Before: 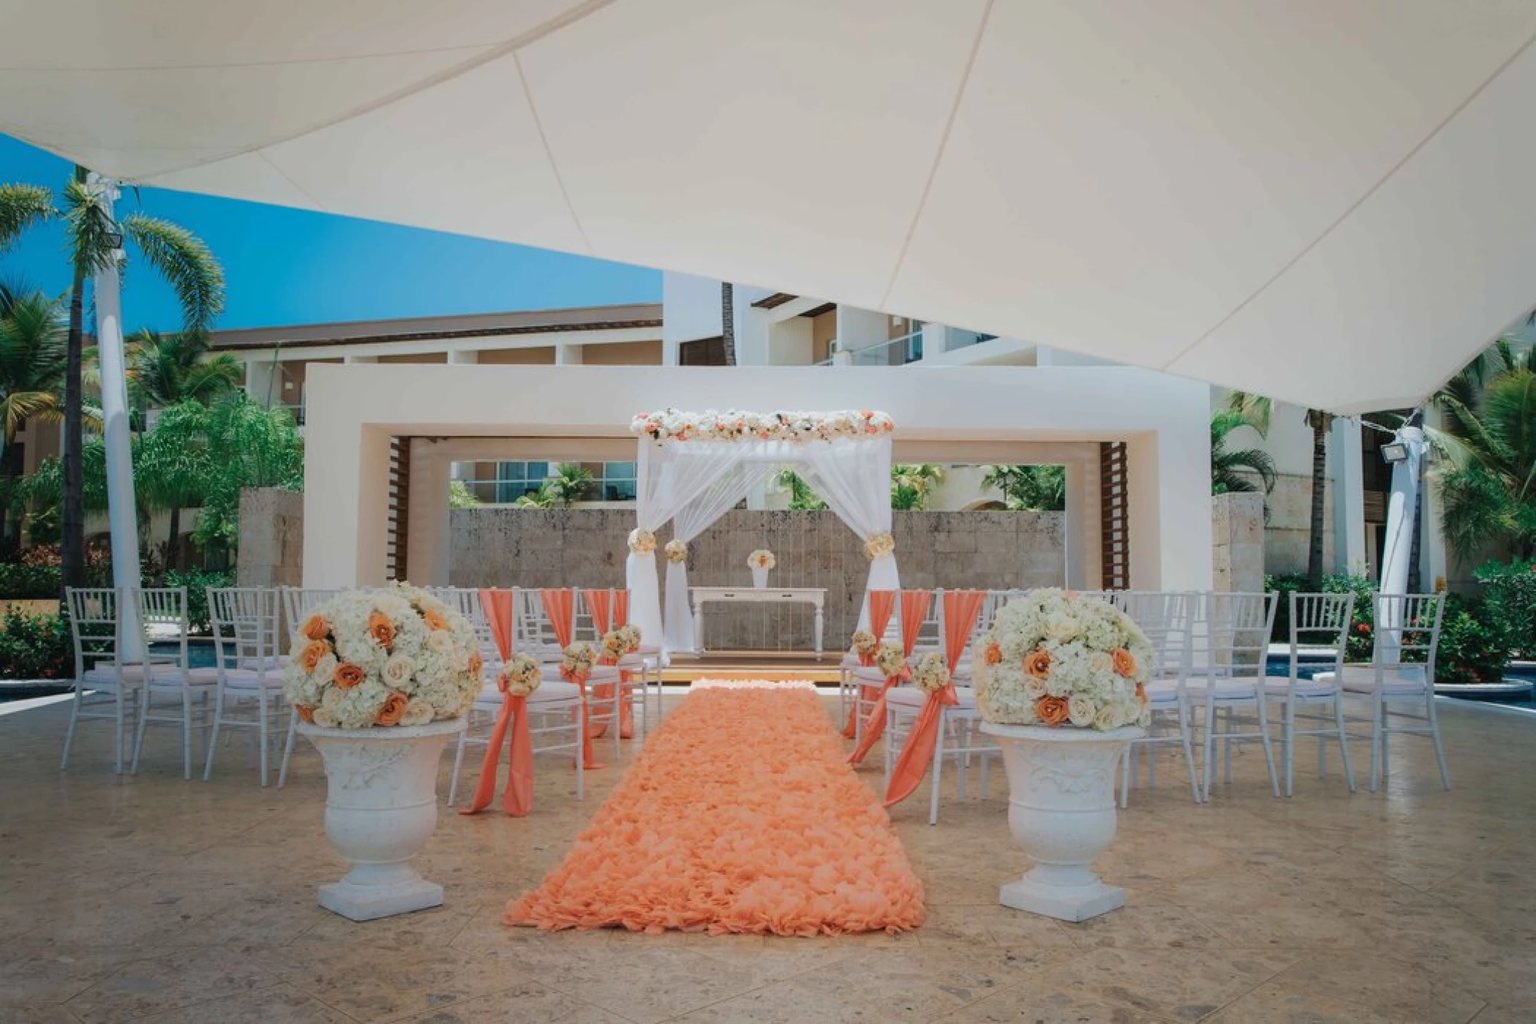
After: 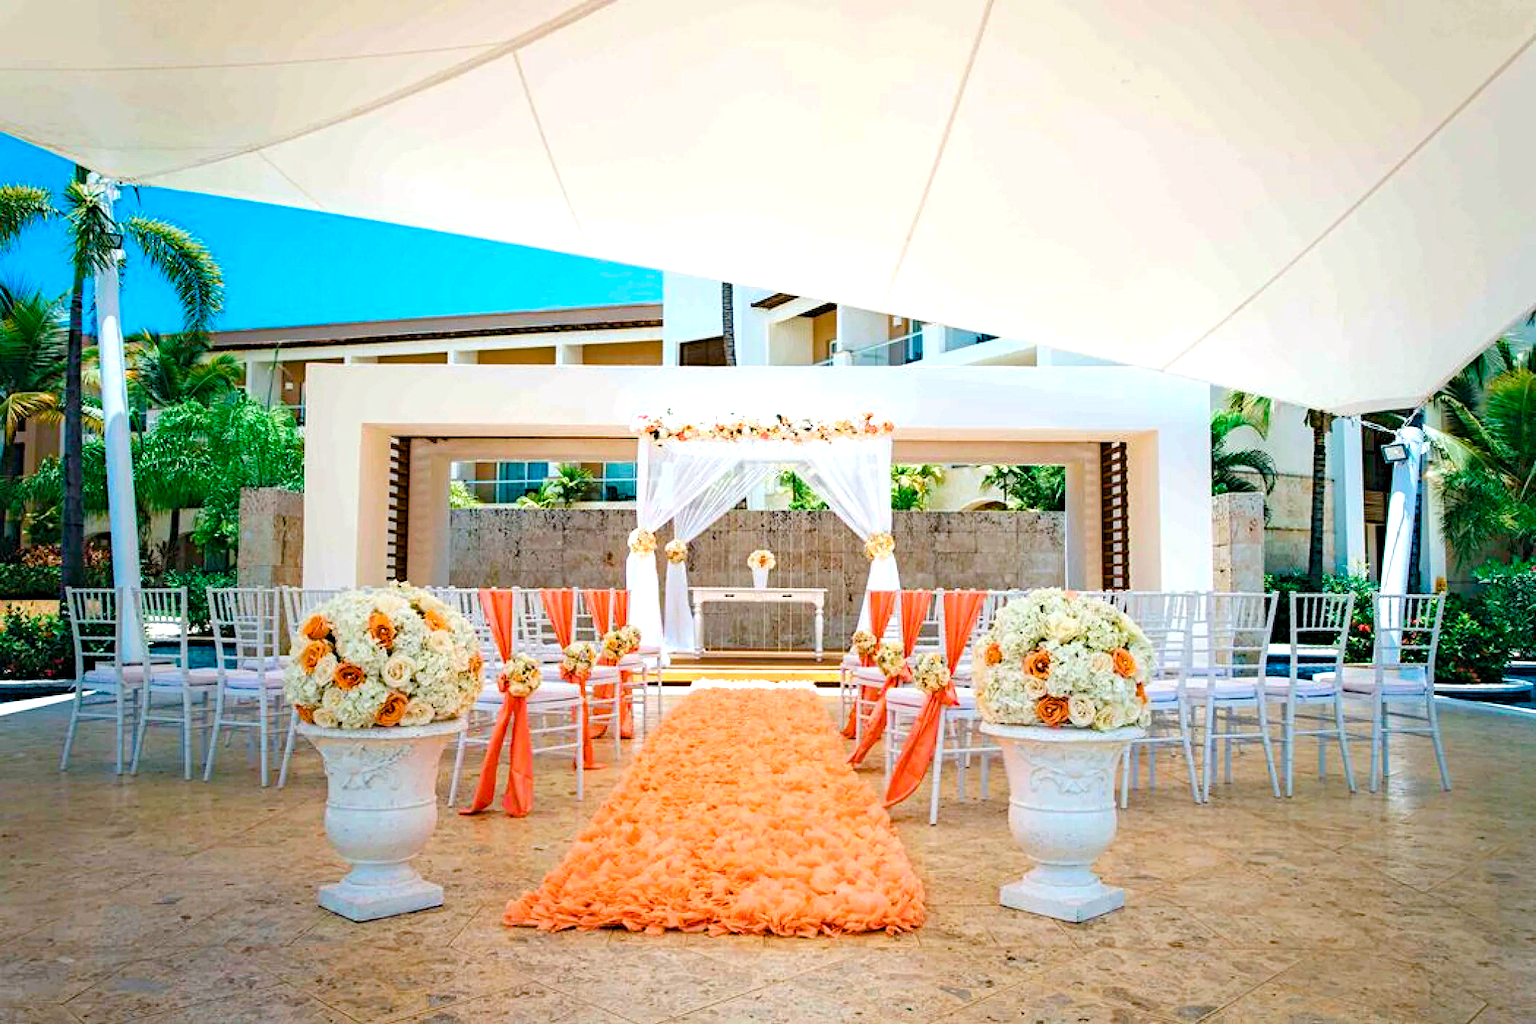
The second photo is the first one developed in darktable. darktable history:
diffuse or sharpen "sharpen demosaicing: AA filter": edge sensitivity 1, 1st order anisotropy 100%, 2nd order anisotropy 100%, 3rd order anisotropy 100%, 4th order anisotropy 100%, 1st order speed -25%, 2nd order speed -25%, 3rd order speed -25%, 4th order speed -25%
contrast equalizer: octaves 7, y [[0.6 ×6], [0.55 ×6], [0 ×6], [0 ×6], [0 ×6]], mix 0.3
haze removal: adaptive false
color balance rgb "light contrast": perceptual brilliance grading › highlights 10%, perceptual brilliance grading › mid-tones 5%, perceptual brilliance grading › shadows -10%
color balance rgb: perceptual saturation grading › global saturation 20%, perceptual saturation grading › highlights -25%, perceptual saturation grading › shadows 50.52%, global vibrance 40.24%
exposure: black level correction 0, exposure 1 EV, compensate exposure bias true, compensate highlight preservation false
